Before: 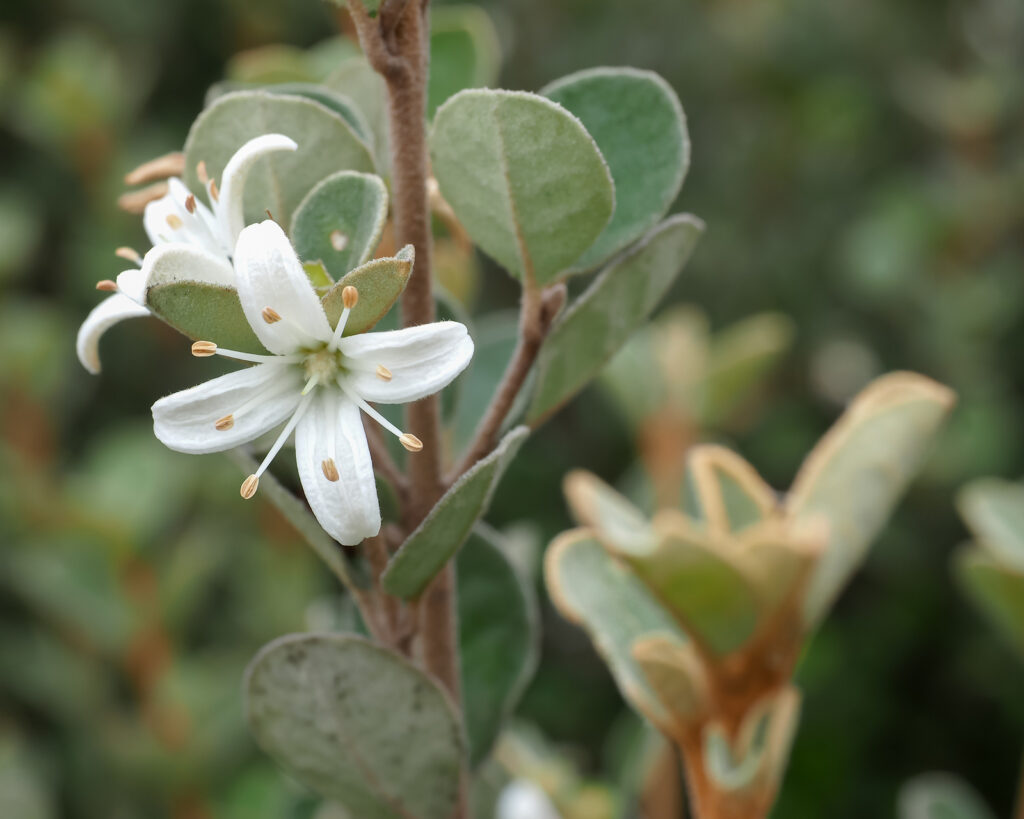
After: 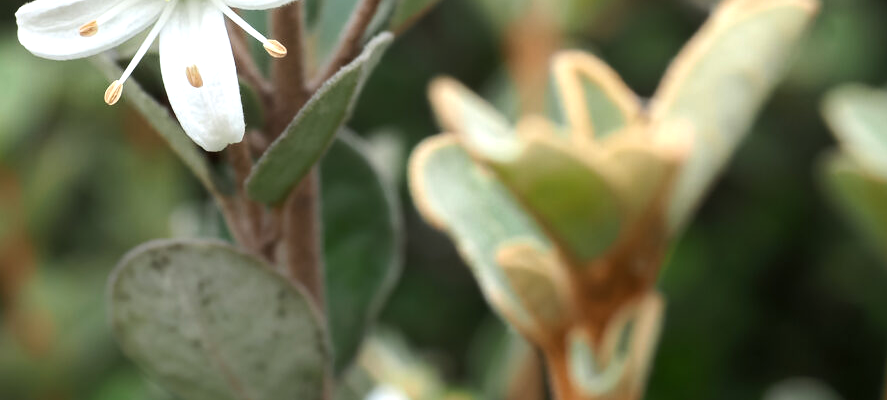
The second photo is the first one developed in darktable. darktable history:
rotate and perspective: crop left 0, crop top 0
shadows and highlights: radius 264.75, soften with gaussian
tone equalizer: -8 EV 0.001 EV, -7 EV -0.002 EV, -6 EV 0.002 EV, -5 EV -0.03 EV, -4 EV -0.116 EV, -3 EV -0.169 EV, -2 EV 0.24 EV, -1 EV 0.702 EV, +0 EV 0.493 EV
crop and rotate: left 13.306%, top 48.129%, bottom 2.928%
